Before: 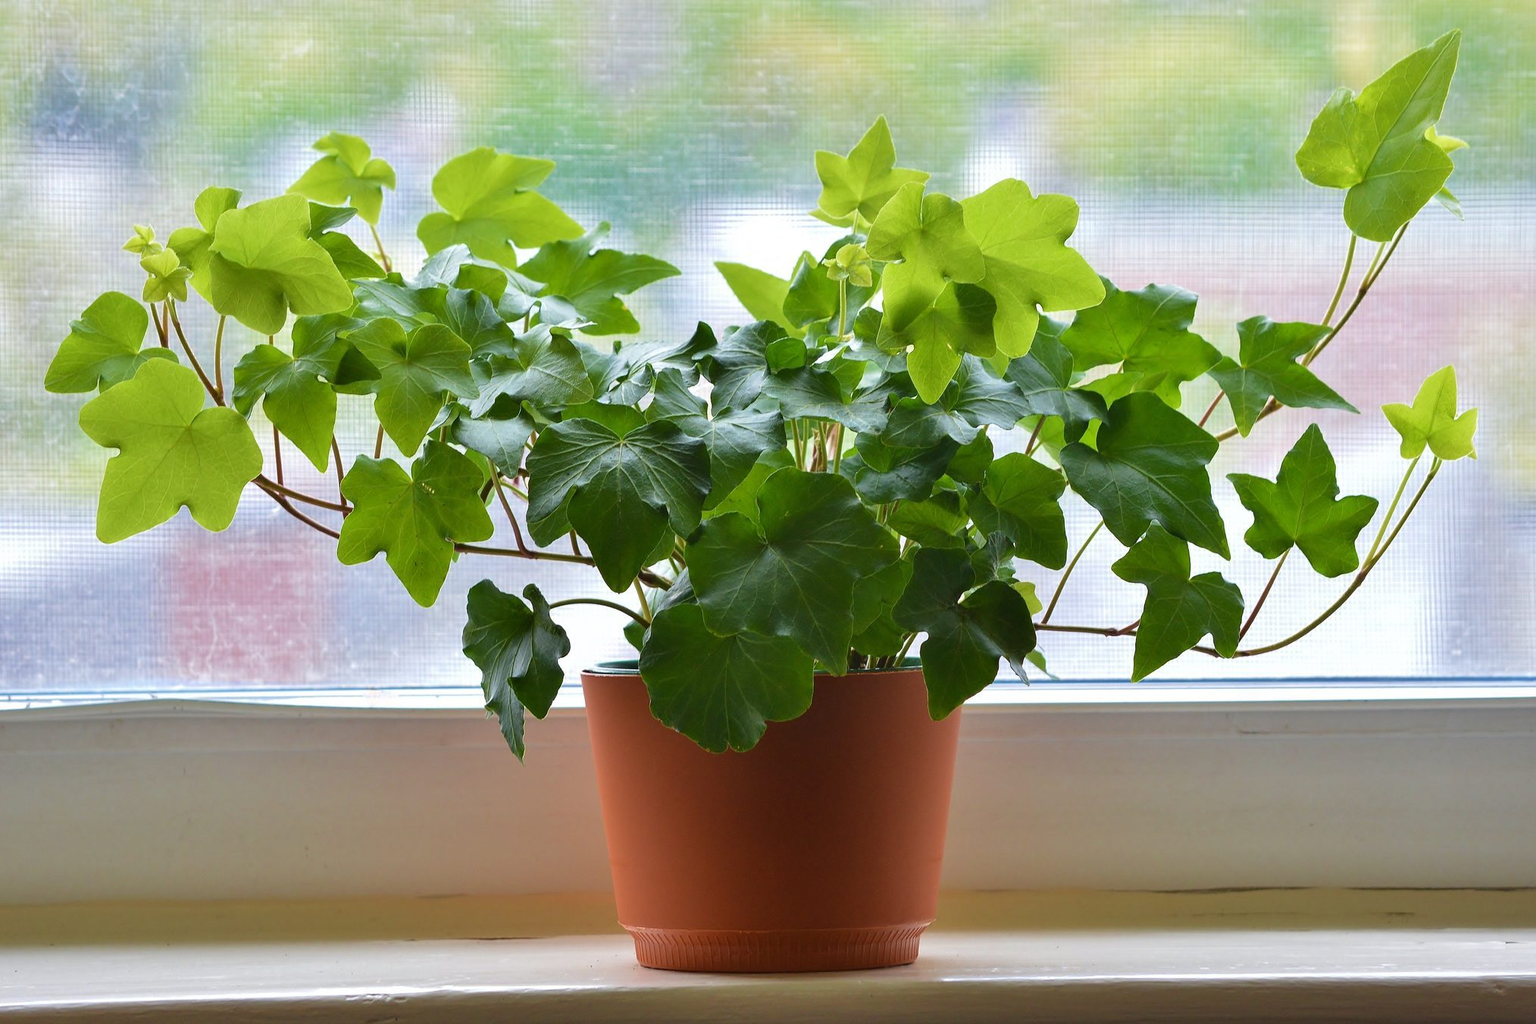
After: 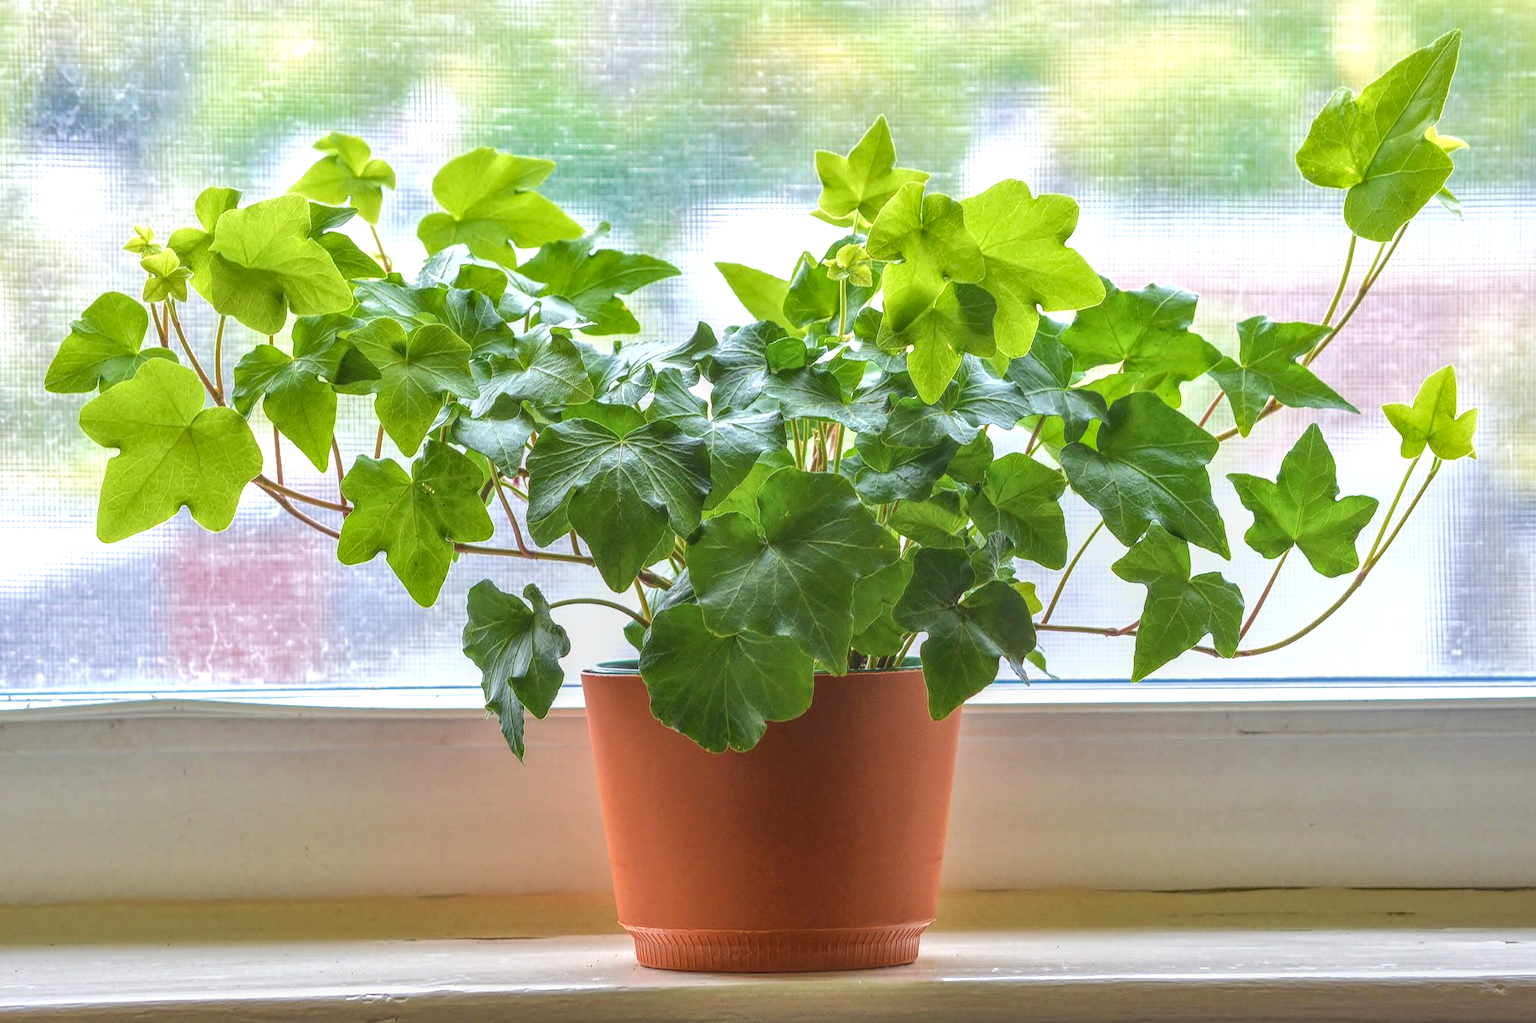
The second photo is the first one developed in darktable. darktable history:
exposure: black level correction 0.001, exposure 0.498 EV, compensate highlight preservation false
local contrast: highlights 20%, shadows 28%, detail 199%, midtone range 0.2
